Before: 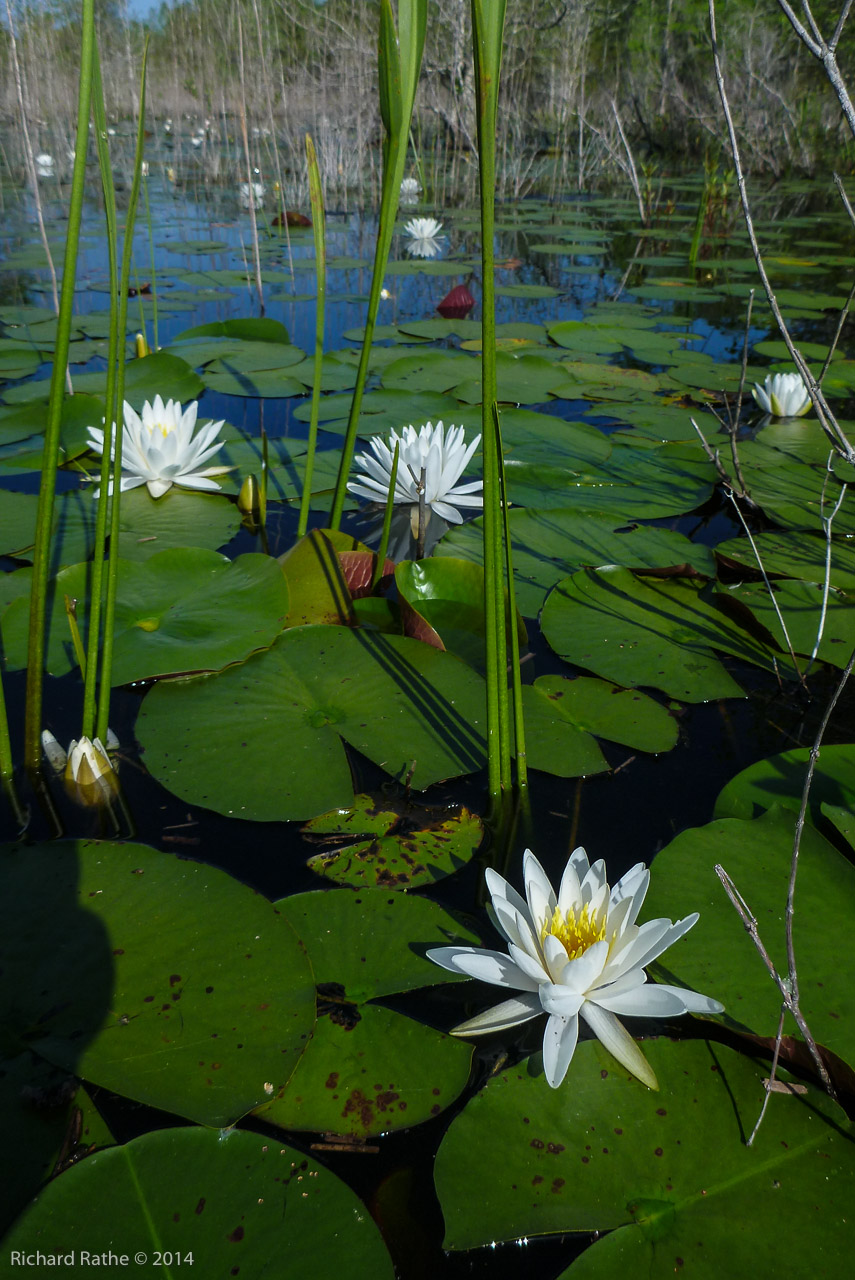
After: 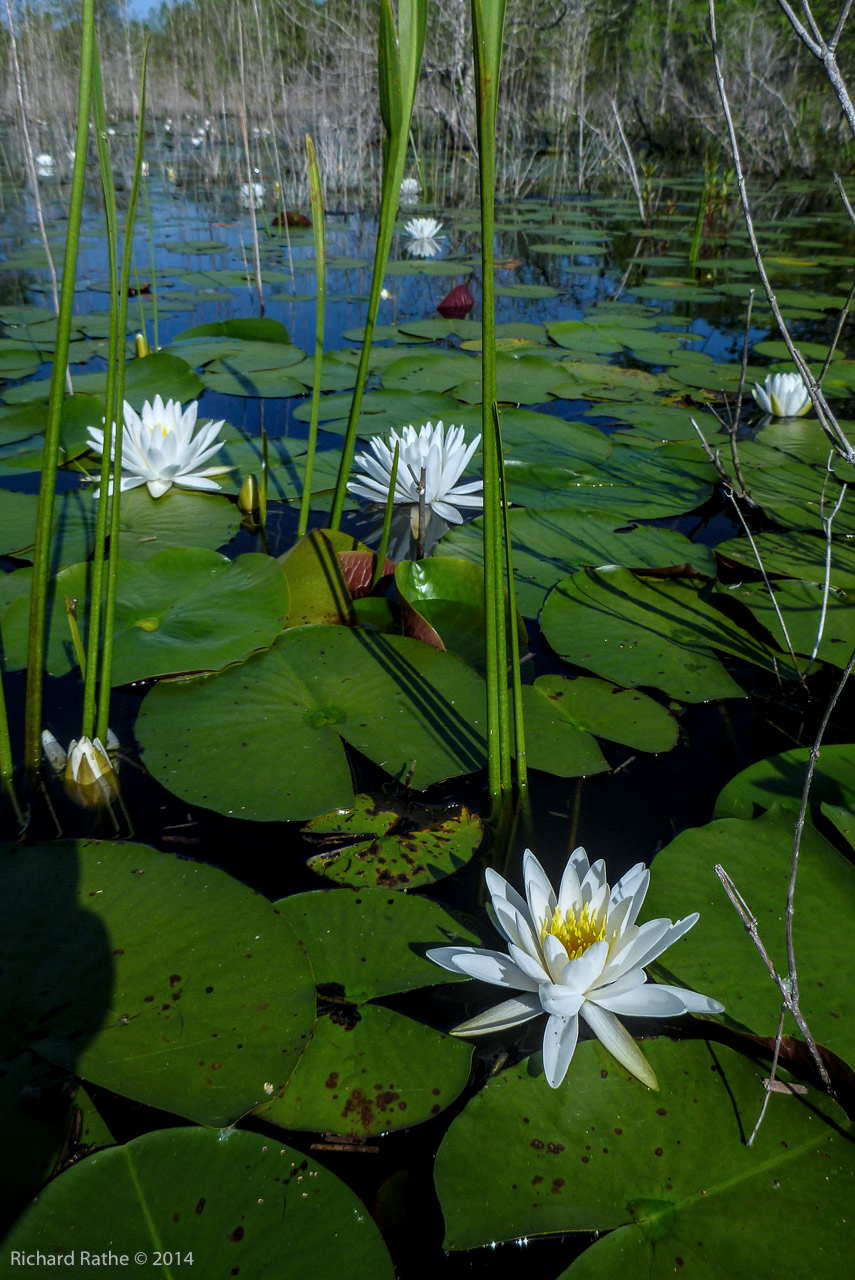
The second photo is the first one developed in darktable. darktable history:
local contrast: on, module defaults
white balance: red 0.974, blue 1.044
